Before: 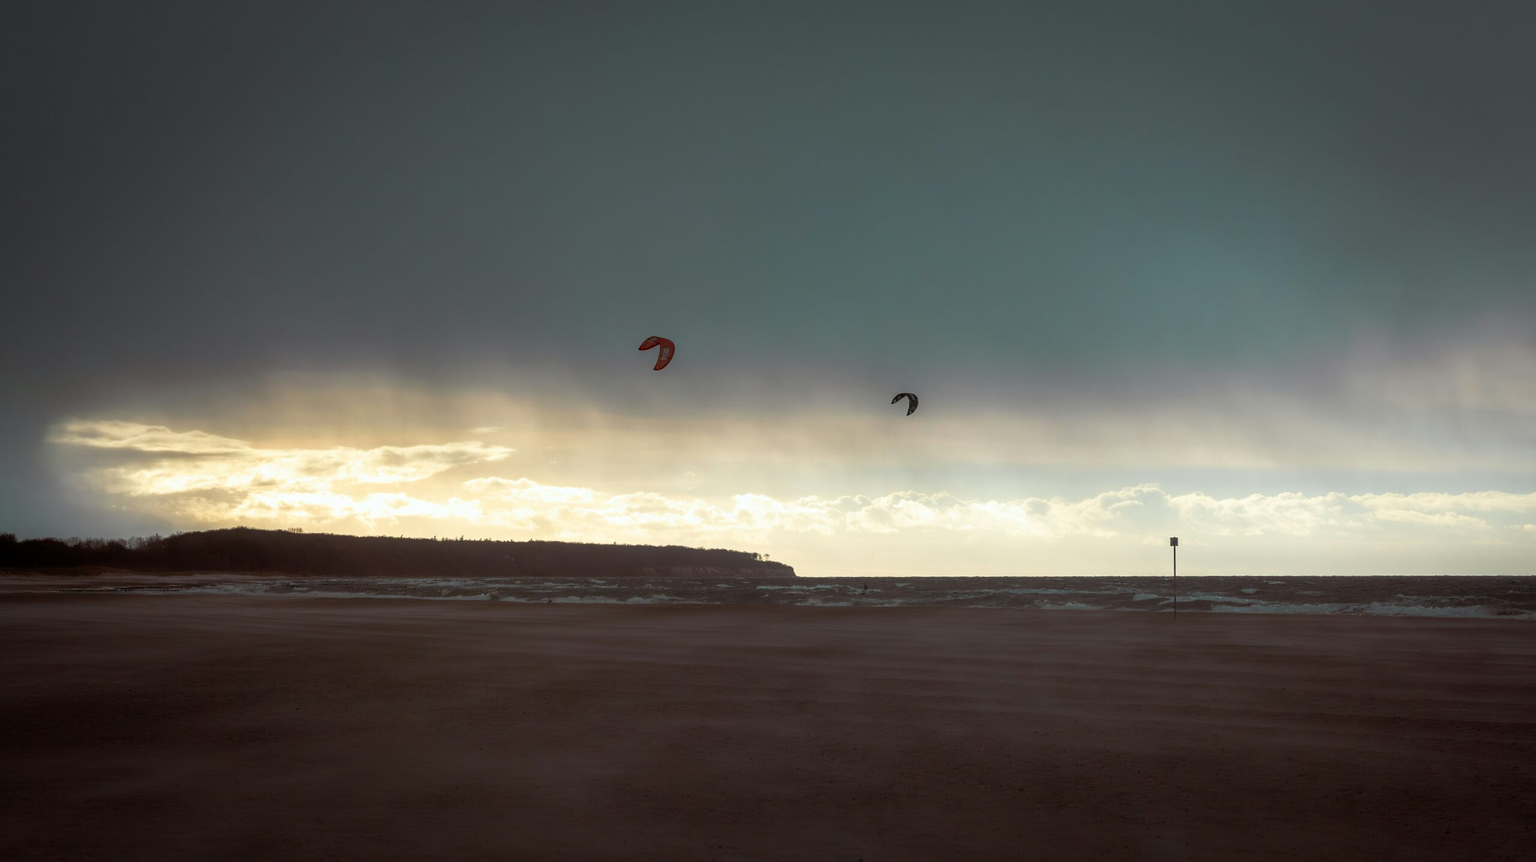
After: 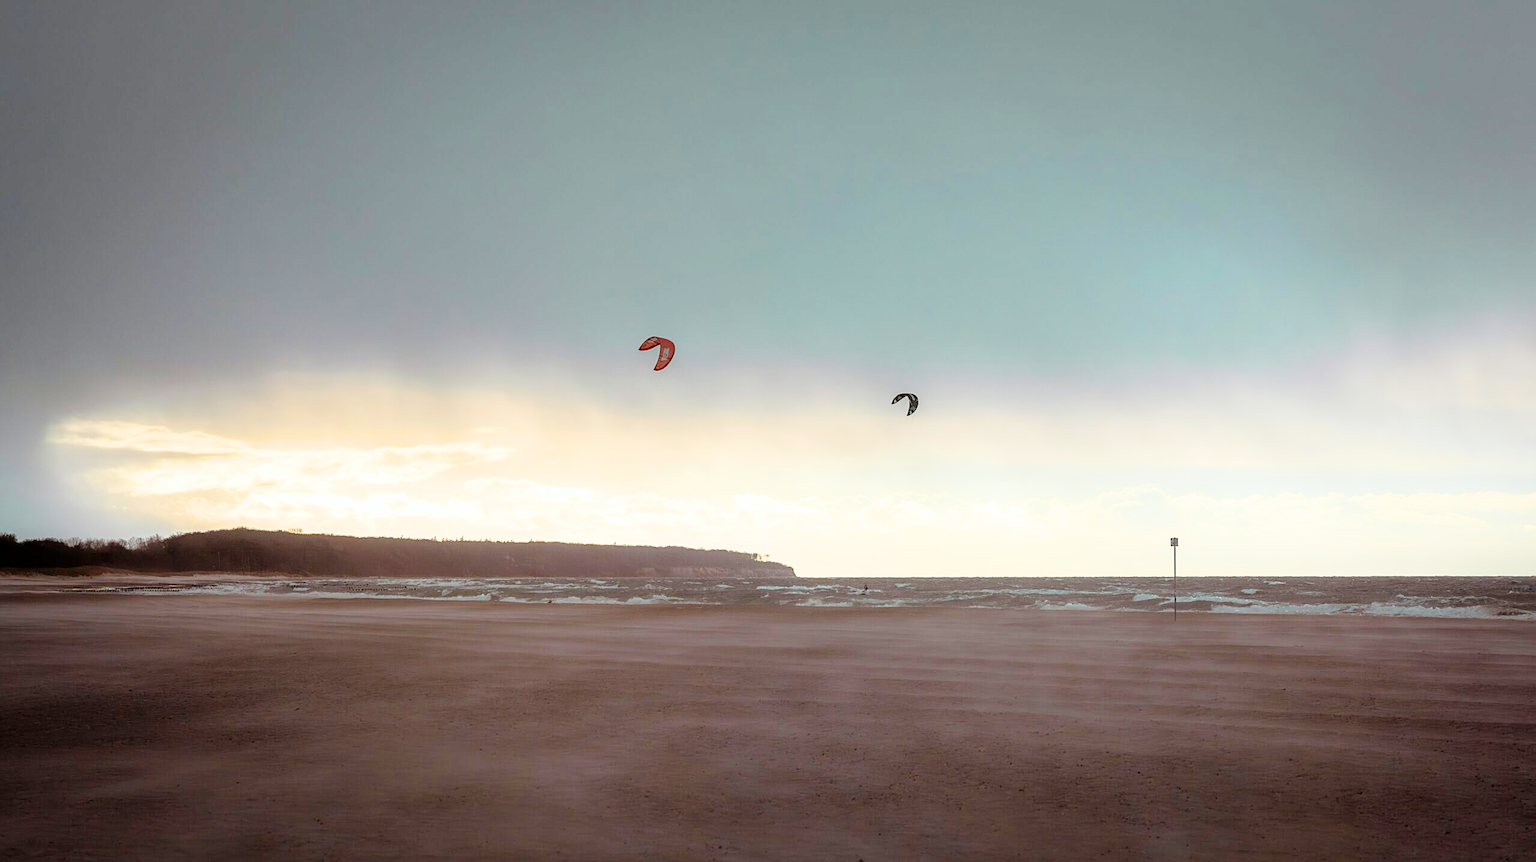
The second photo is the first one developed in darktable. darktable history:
exposure: exposure 2.181 EV, compensate exposure bias true, compensate highlight preservation false
sharpen: on, module defaults
filmic rgb: black relative exposure -7.42 EV, white relative exposure 4.84 EV, hardness 3.4
